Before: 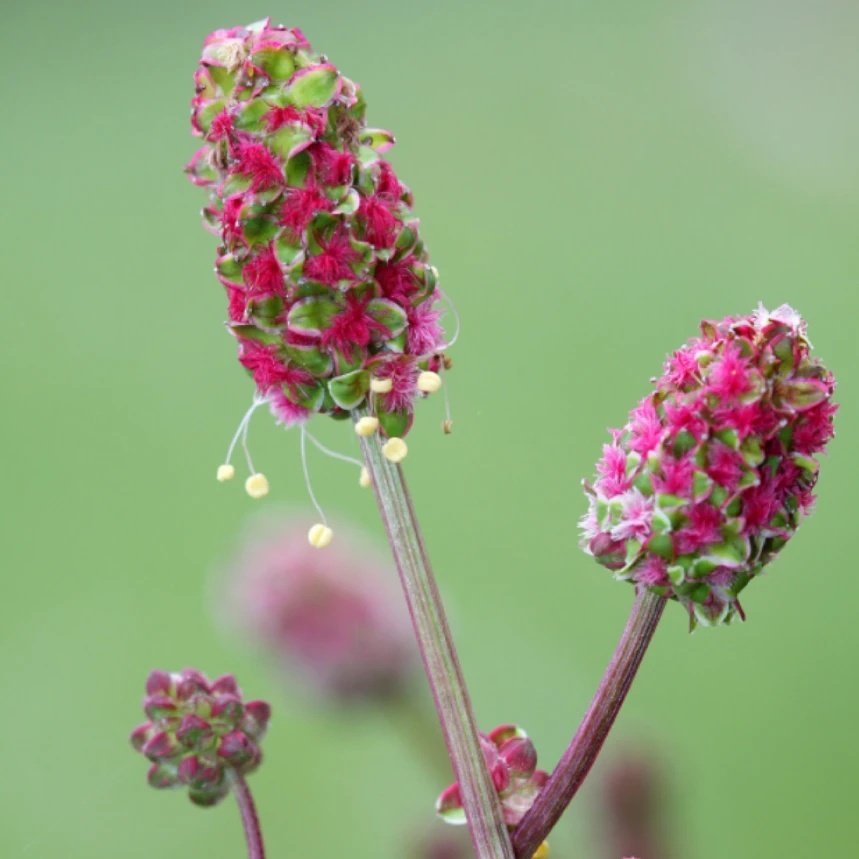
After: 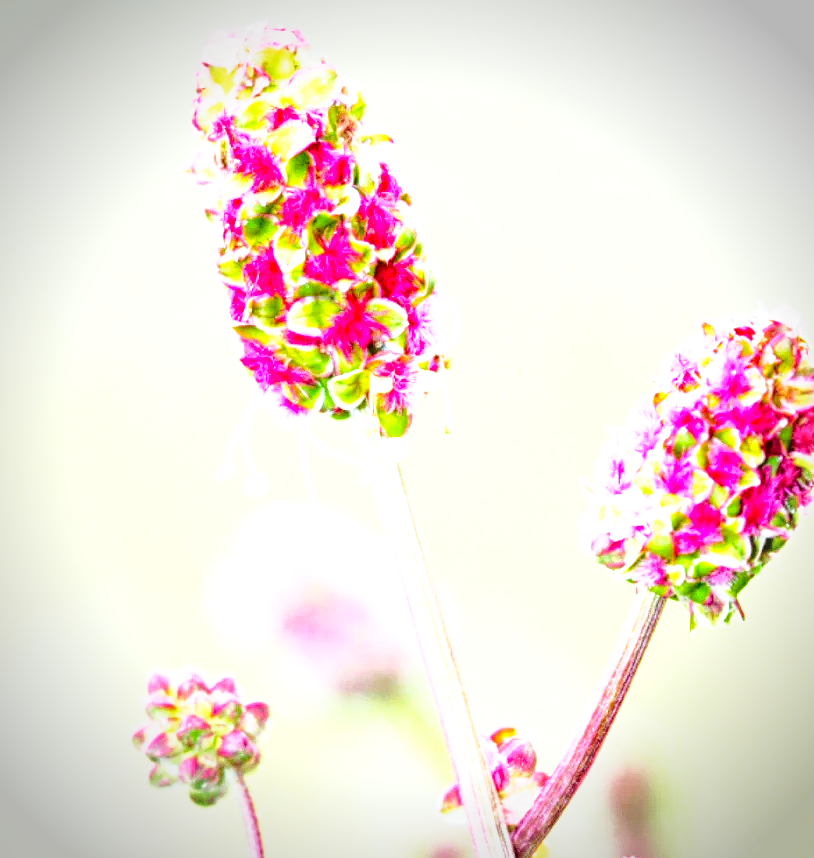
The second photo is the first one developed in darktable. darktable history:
tone curve: curves: ch0 [(0, 0) (0.003, 0) (0.011, 0.001) (0.025, 0.003) (0.044, 0.005) (0.069, 0.012) (0.1, 0.023) (0.136, 0.039) (0.177, 0.088) (0.224, 0.15) (0.277, 0.24) (0.335, 0.337) (0.399, 0.437) (0.468, 0.535) (0.543, 0.629) (0.623, 0.71) (0.709, 0.782) (0.801, 0.856) (0.898, 0.94) (1, 1)], color space Lab, independent channels, preserve colors none
vignetting: fall-off radius 46.29%, brightness -0.533, saturation -0.507
base curve: curves: ch0 [(0, 0) (0.012, 0.01) (0.073, 0.168) (0.31, 0.711) (0.645, 0.957) (1, 1)], preserve colors none
tone equalizer: on, module defaults
crop and rotate: left 0%, right 5.227%
color balance rgb: perceptual saturation grading › global saturation 0.907%, perceptual saturation grading › highlights -25.082%, perceptual saturation grading › shadows 29.404%, perceptual brilliance grading › global brilliance 29.733%, perceptual brilliance grading › highlights 11.846%, perceptual brilliance grading › mid-tones 24.139%, global vibrance 41.737%
local contrast: highlights 74%, shadows 55%, detail 176%, midtone range 0.207
